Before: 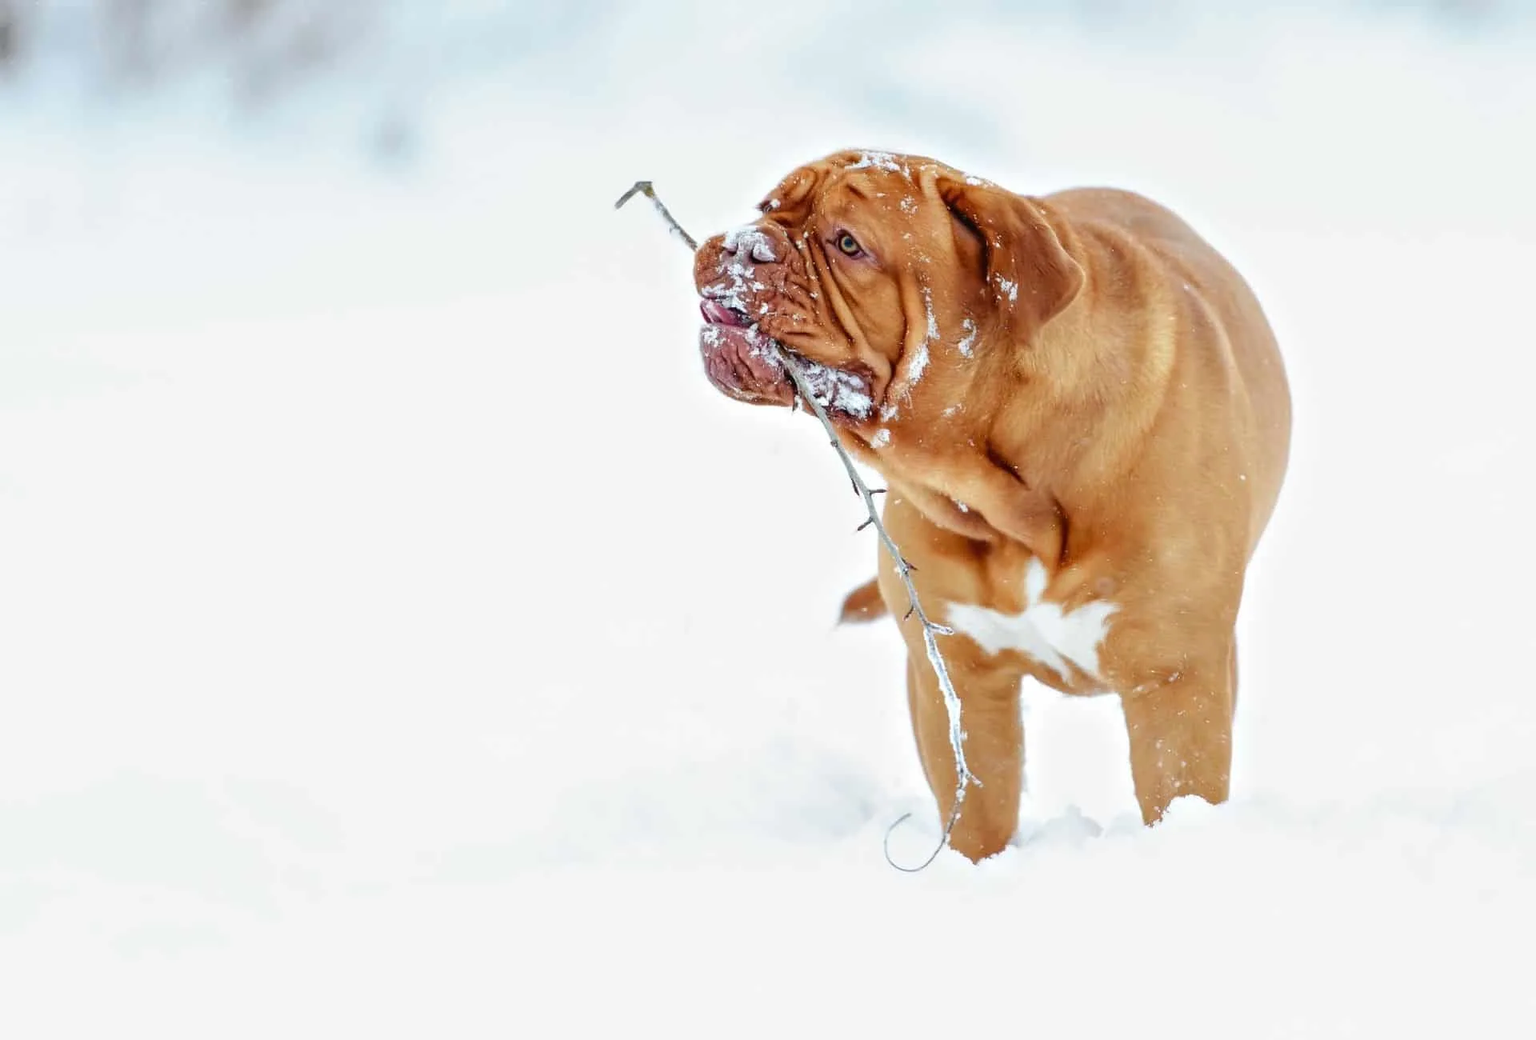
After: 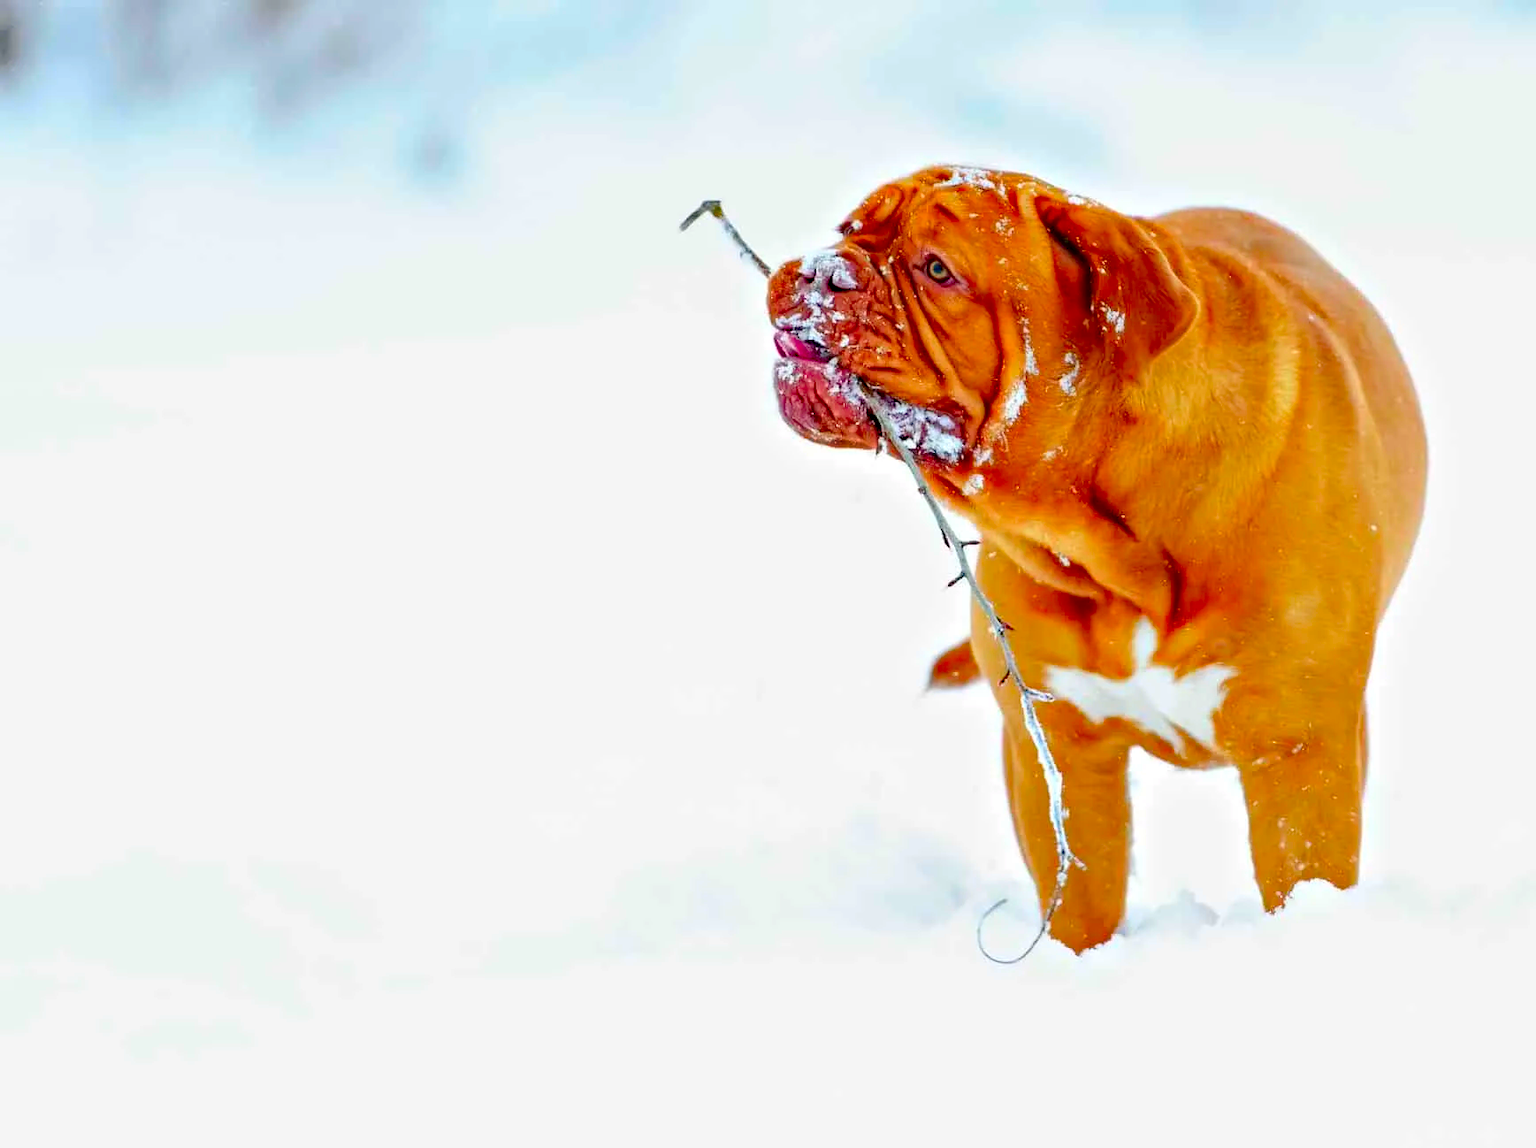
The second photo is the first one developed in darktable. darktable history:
white balance: red 1, blue 1
color correction: saturation 1.8
crop: right 9.509%, bottom 0.031%
haze removal: strength 0.53, distance 0.925, compatibility mode true, adaptive false
